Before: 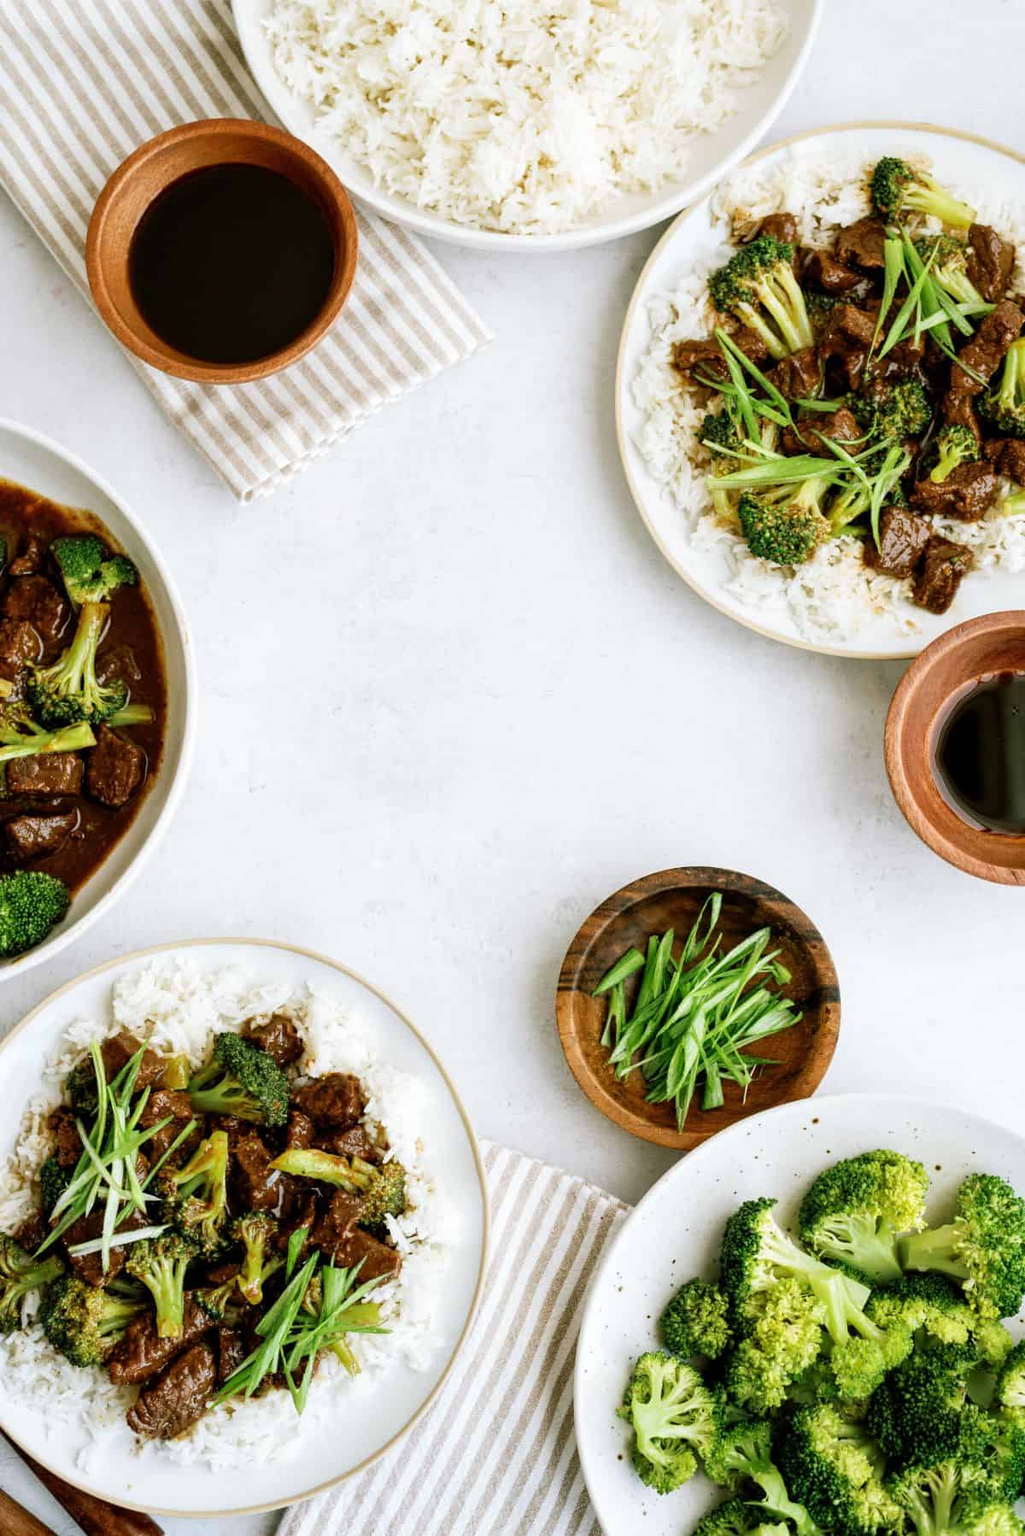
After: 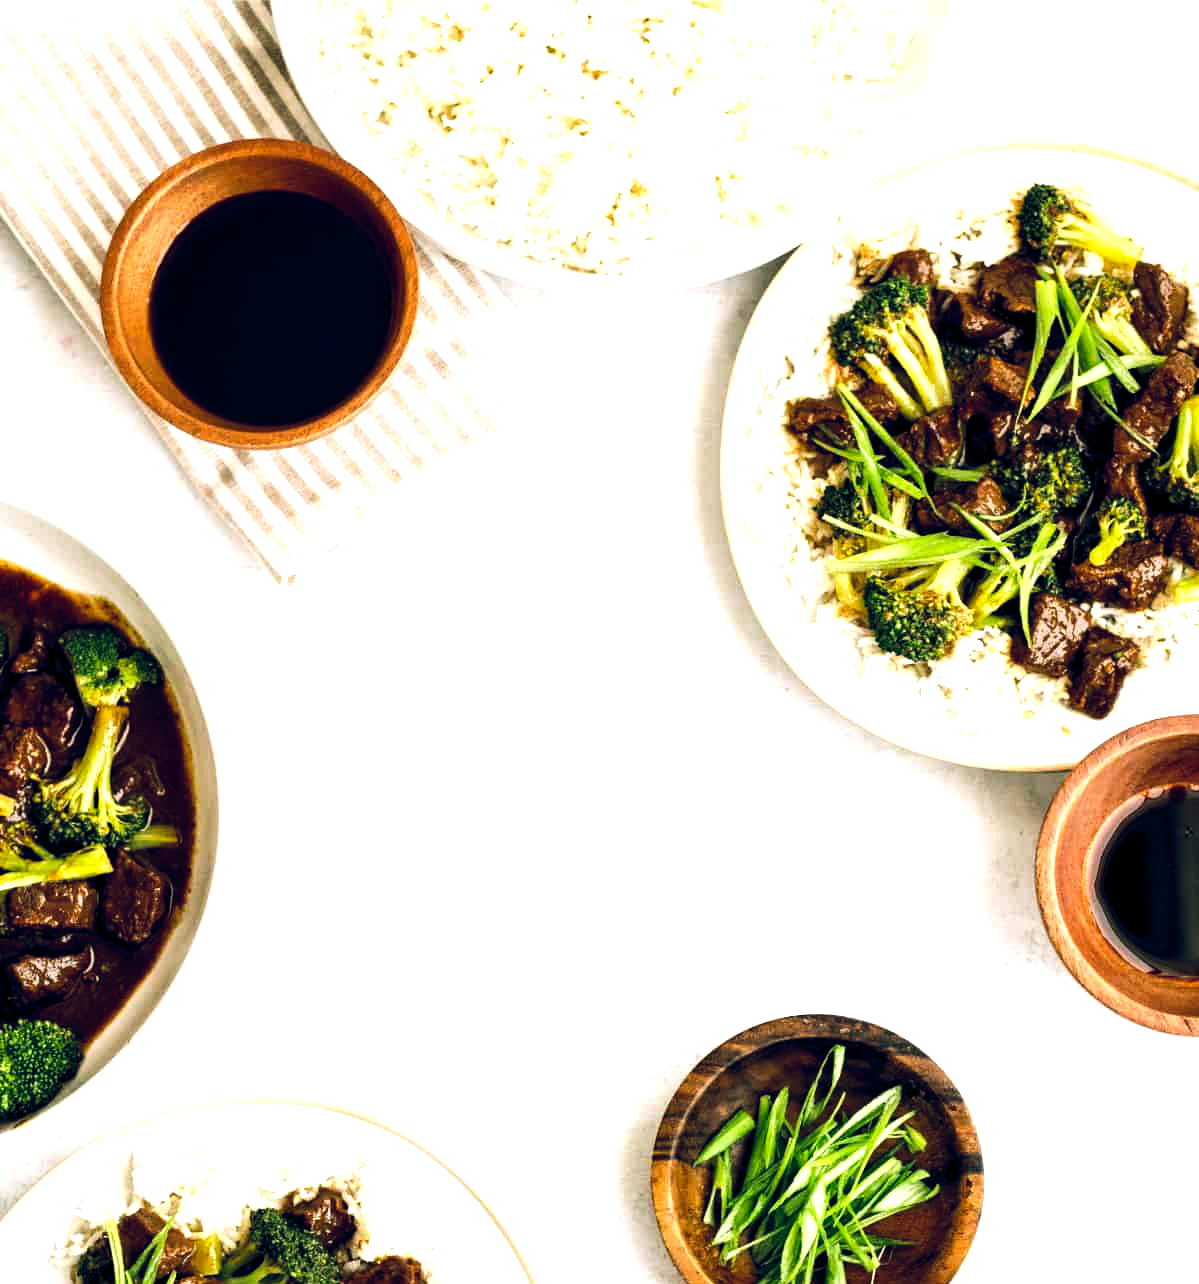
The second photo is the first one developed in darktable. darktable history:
tone equalizer: -8 EV -1.08 EV, -7 EV -1.01 EV, -6 EV -0.867 EV, -5 EV -0.578 EV, -3 EV 0.578 EV, -2 EV 0.867 EV, -1 EV 1.01 EV, +0 EV 1.08 EV, edges refinement/feathering 500, mask exposure compensation -1.57 EV, preserve details no
crop: bottom 28.576%
color balance rgb: shadows lift › hue 87.51°, highlights gain › chroma 1.35%, highlights gain › hue 55.1°, global offset › chroma 0.13%, global offset › hue 253.66°, perceptual saturation grading › global saturation 16.38%
